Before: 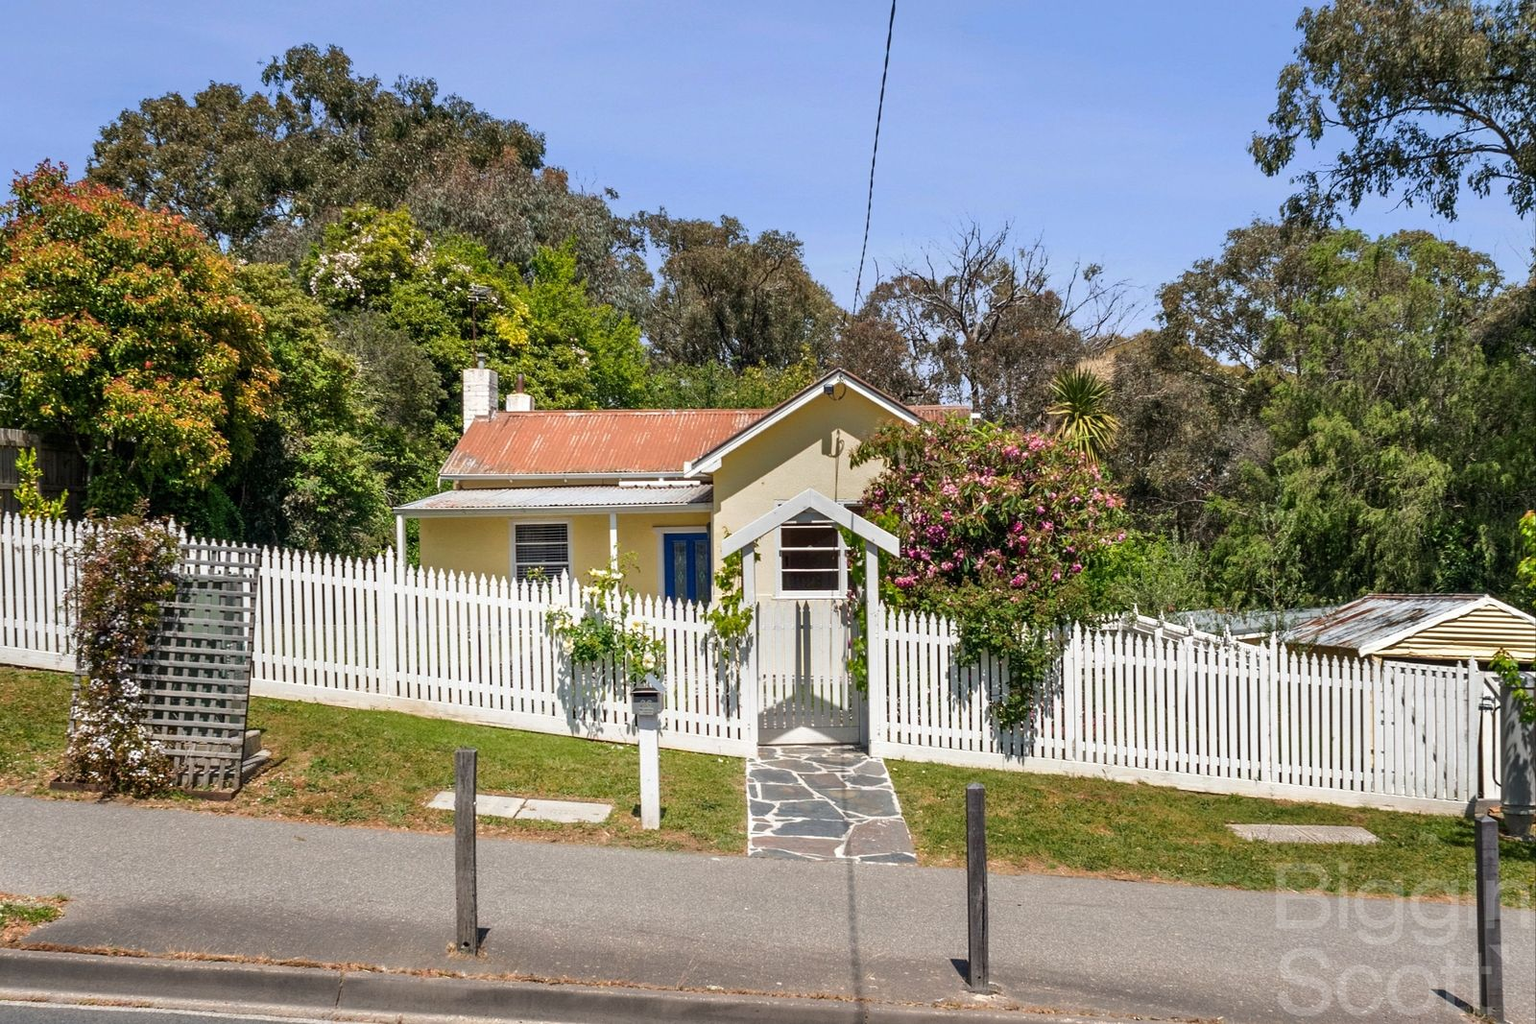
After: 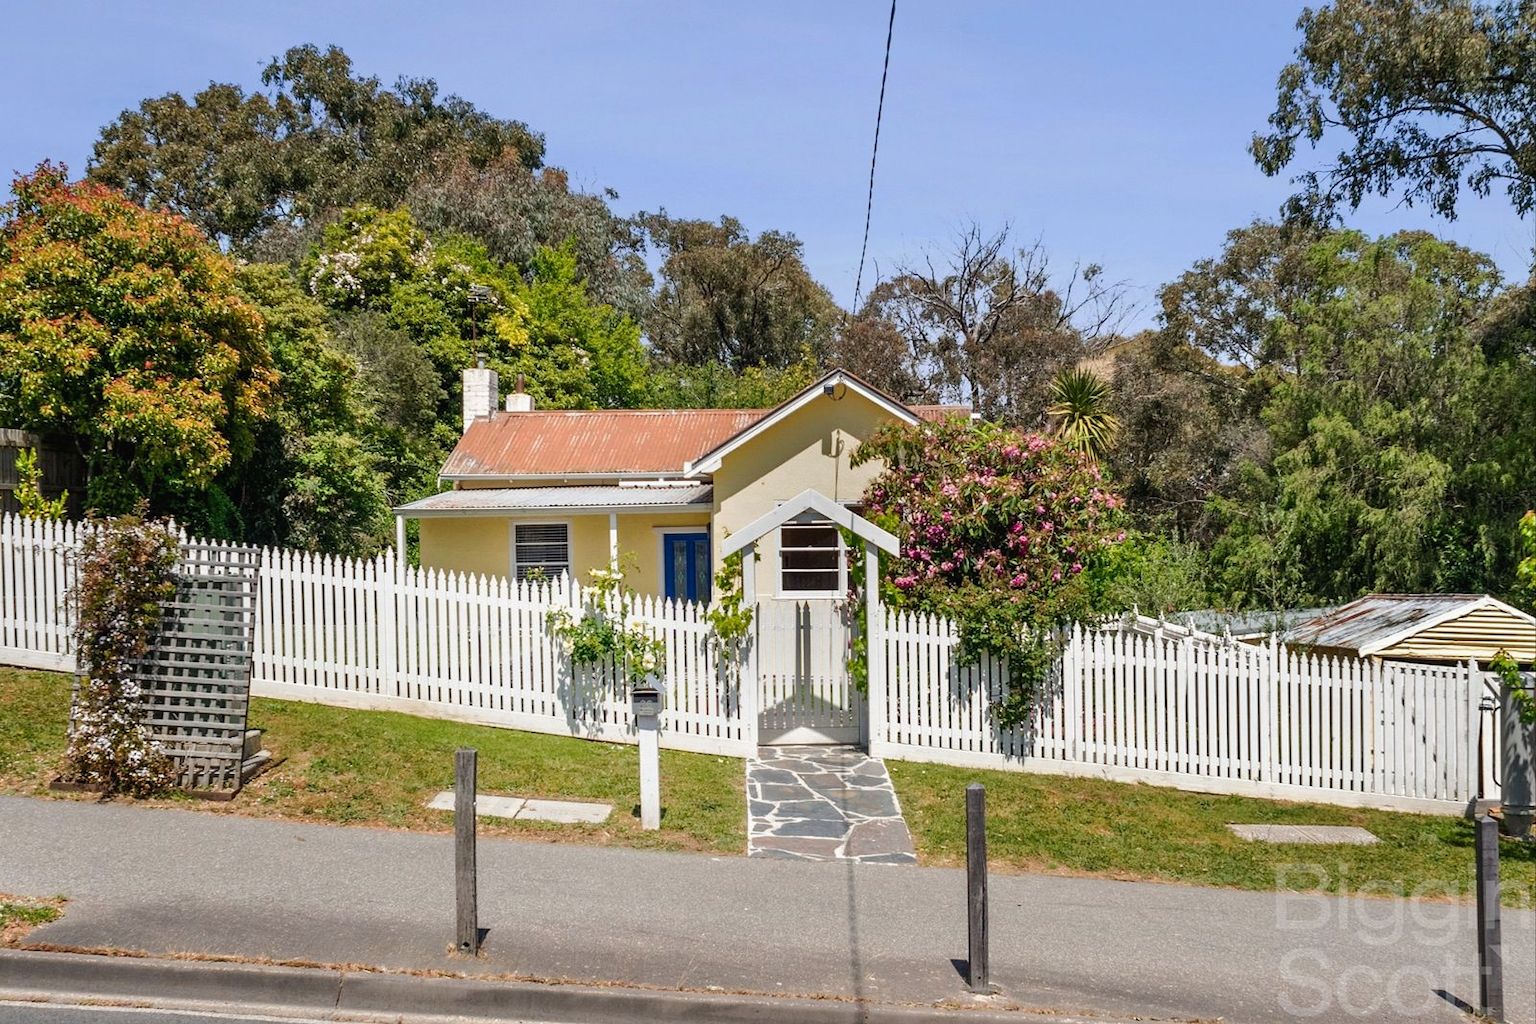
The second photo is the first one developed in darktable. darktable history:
tone curve: curves: ch0 [(0, 0.012) (0.036, 0.035) (0.274, 0.288) (0.504, 0.536) (0.844, 0.84) (1, 0.983)]; ch1 [(0, 0) (0.389, 0.403) (0.462, 0.486) (0.499, 0.498) (0.511, 0.502) (0.536, 0.547) (0.567, 0.588) (0.626, 0.645) (0.749, 0.781) (1, 1)]; ch2 [(0, 0) (0.457, 0.486) (0.5, 0.5) (0.56, 0.551) (0.615, 0.607) (0.704, 0.732) (1, 1)], preserve colors none
